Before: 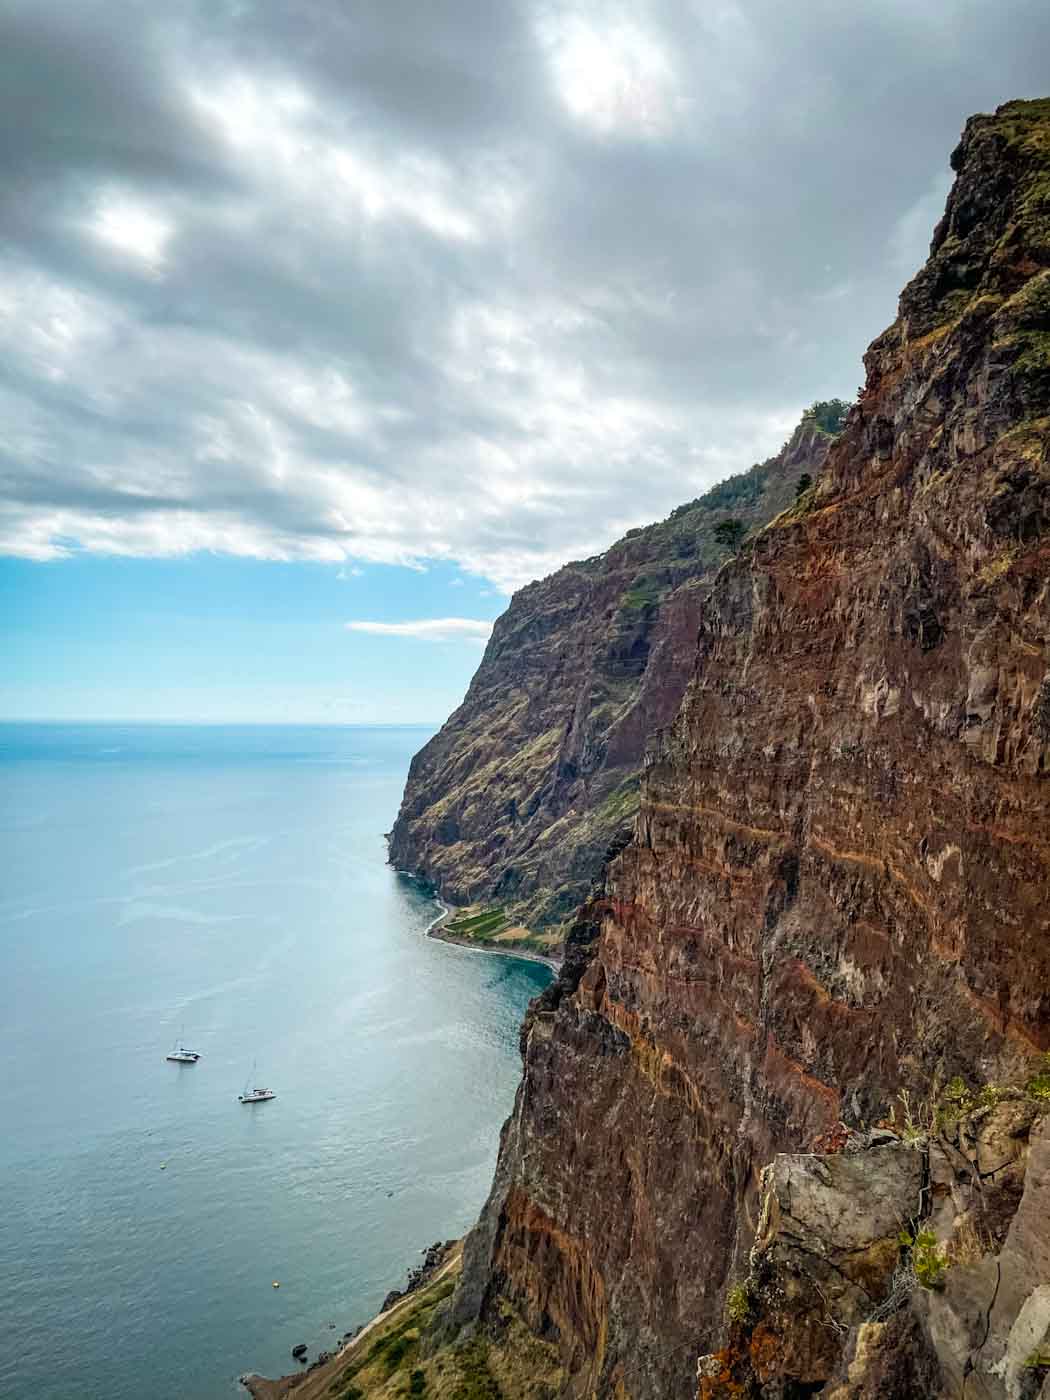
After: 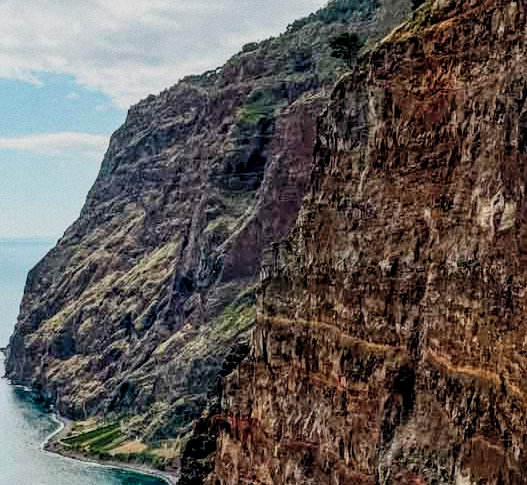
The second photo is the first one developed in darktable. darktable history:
local contrast: detail 130%
grain: coarseness 0.09 ISO
filmic rgb: middle gray luminance 29%, black relative exposure -10.3 EV, white relative exposure 5.5 EV, threshold 6 EV, target black luminance 0%, hardness 3.95, latitude 2.04%, contrast 1.132, highlights saturation mix 5%, shadows ↔ highlights balance 15.11%, add noise in highlights 0, preserve chrominance no, color science v3 (2019), use custom middle-gray values true, iterations of high-quality reconstruction 0, contrast in highlights soft, enable highlight reconstruction true
crop: left 36.607%, top 34.735%, right 13.146%, bottom 30.611%
contrast brightness saturation: contrast 0.14, brightness 0.21
